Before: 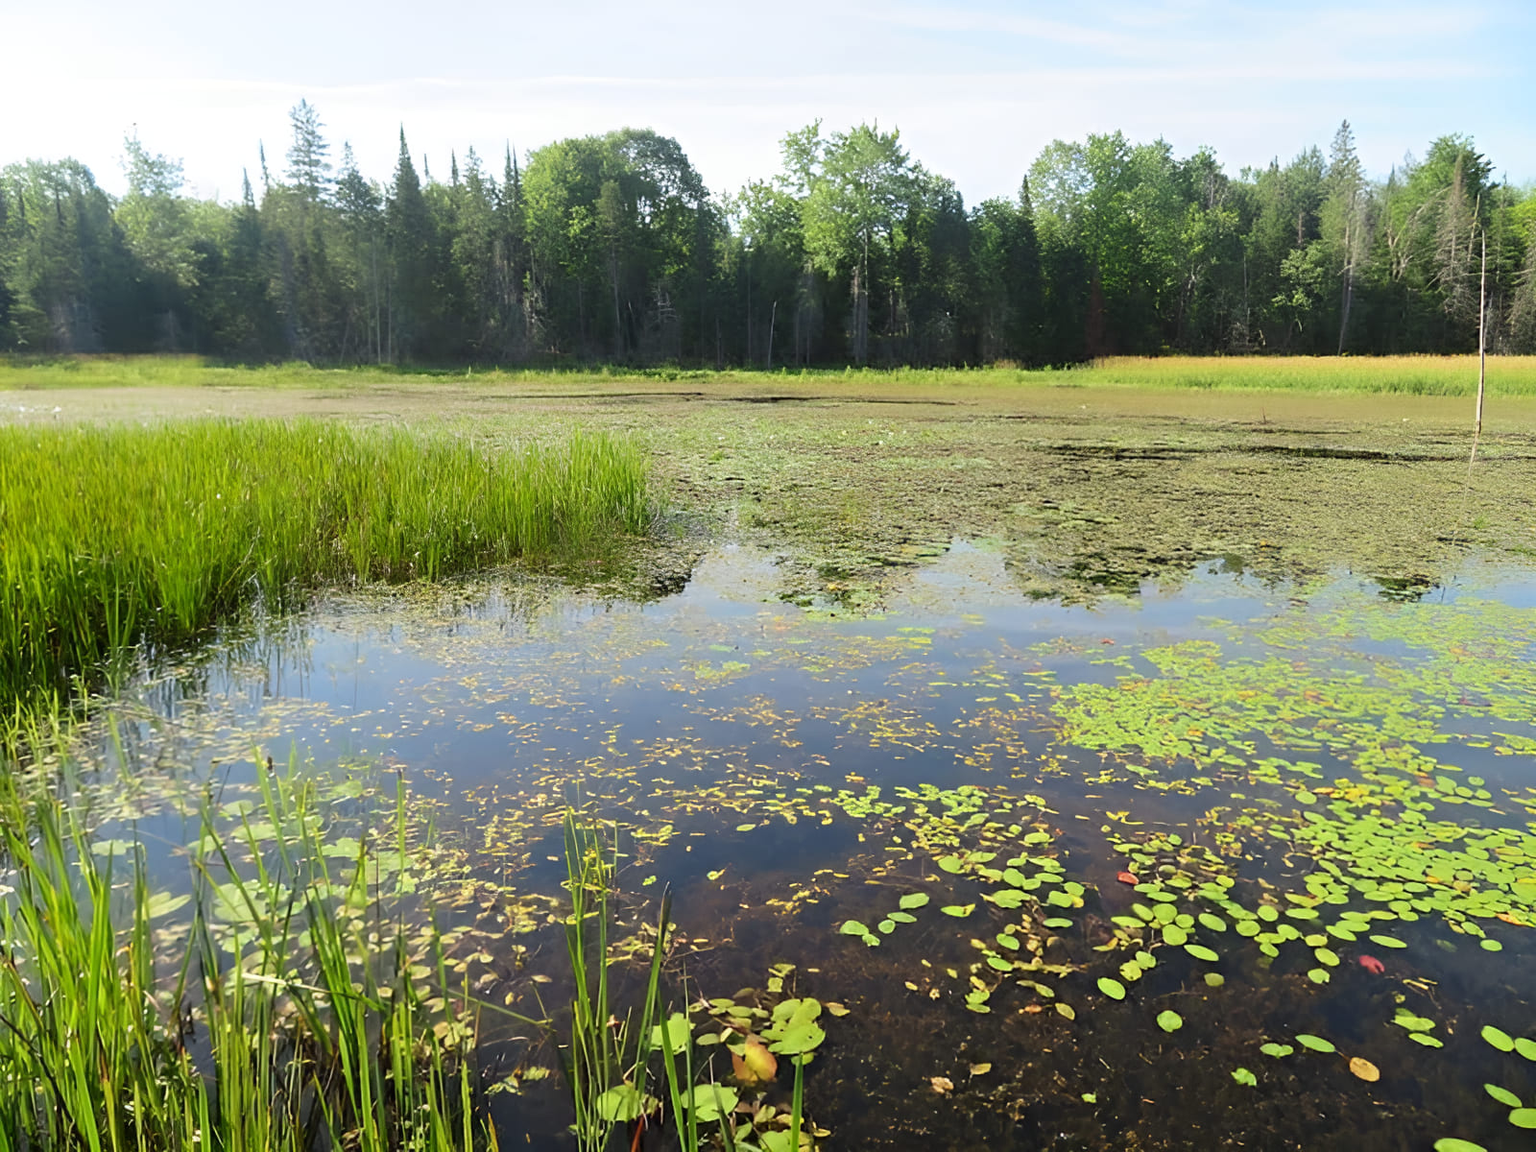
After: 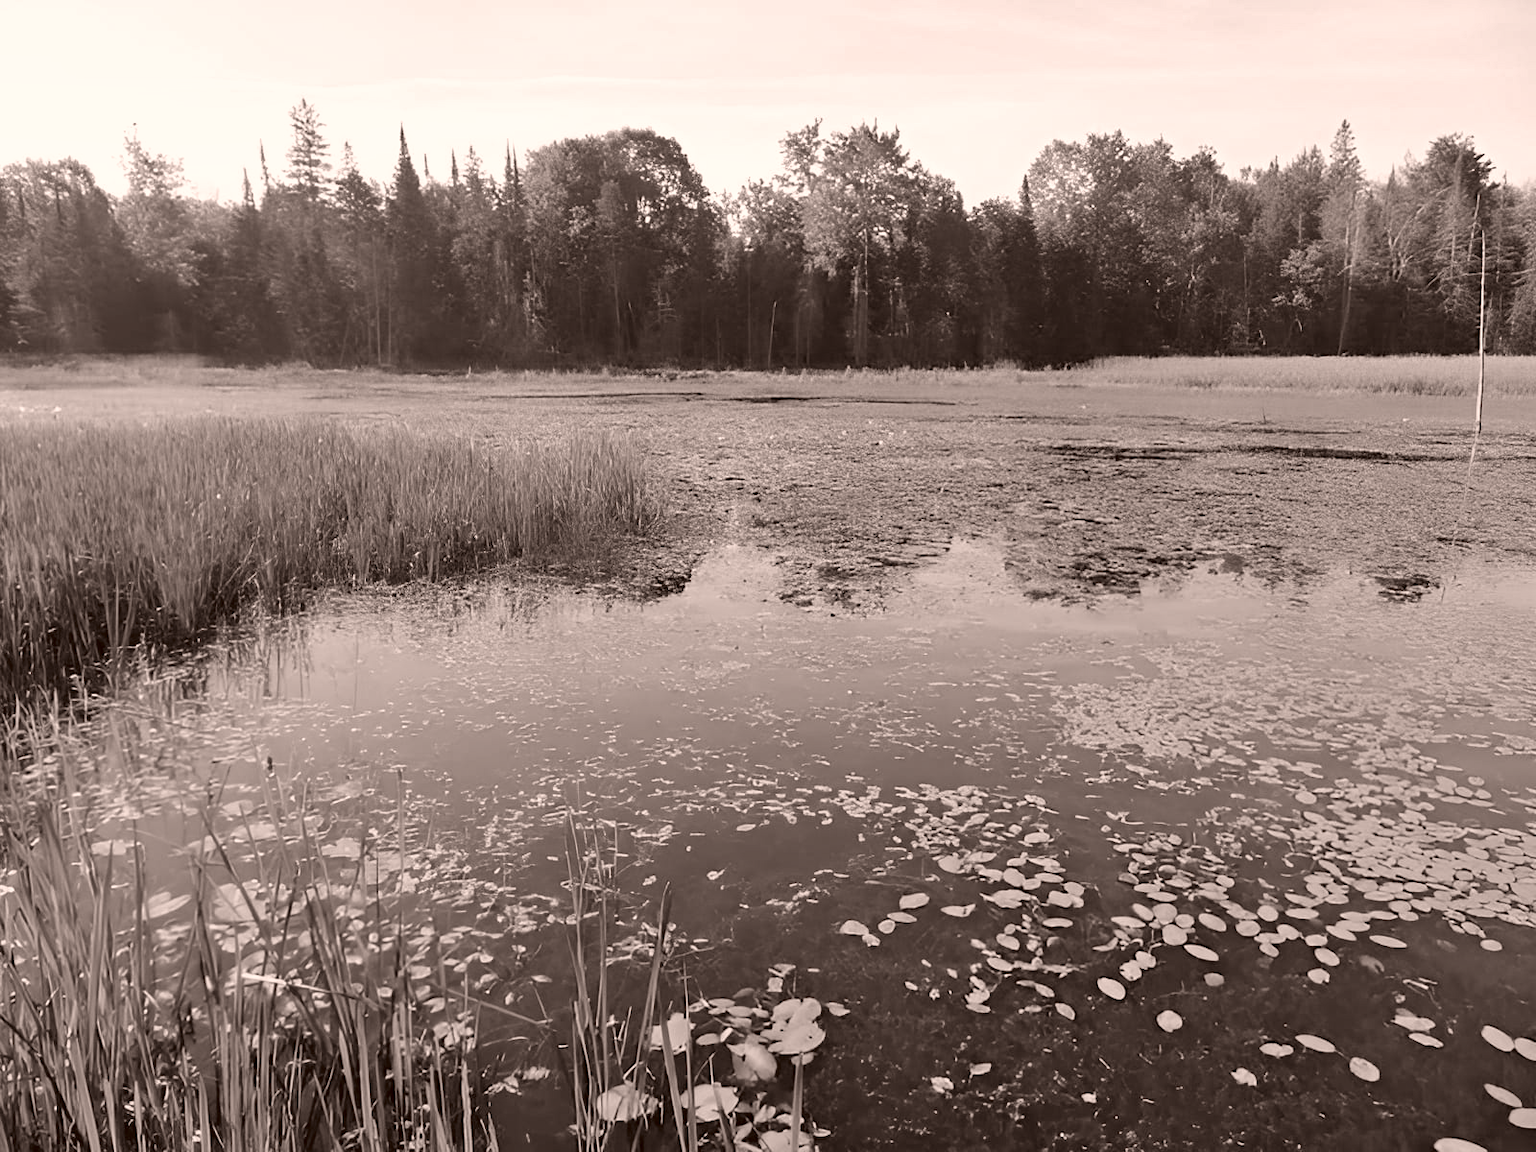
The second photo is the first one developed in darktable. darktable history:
color calibration: output gray [0.21, 0.42, 0.37, 0], illuminant F (fluorescent), F source F9 (Cool White Deluxe 4150 K) – high CRI, x 0.374, y 0.373, temperature 4163.39 K
color correction: highlights a* 10.24, highlights b* 9.72, shadows a* 8.38, shadows b* 8.38, saturation 0.769
shadows and highlights: white point adjustment 0.911, soften with gaussian
